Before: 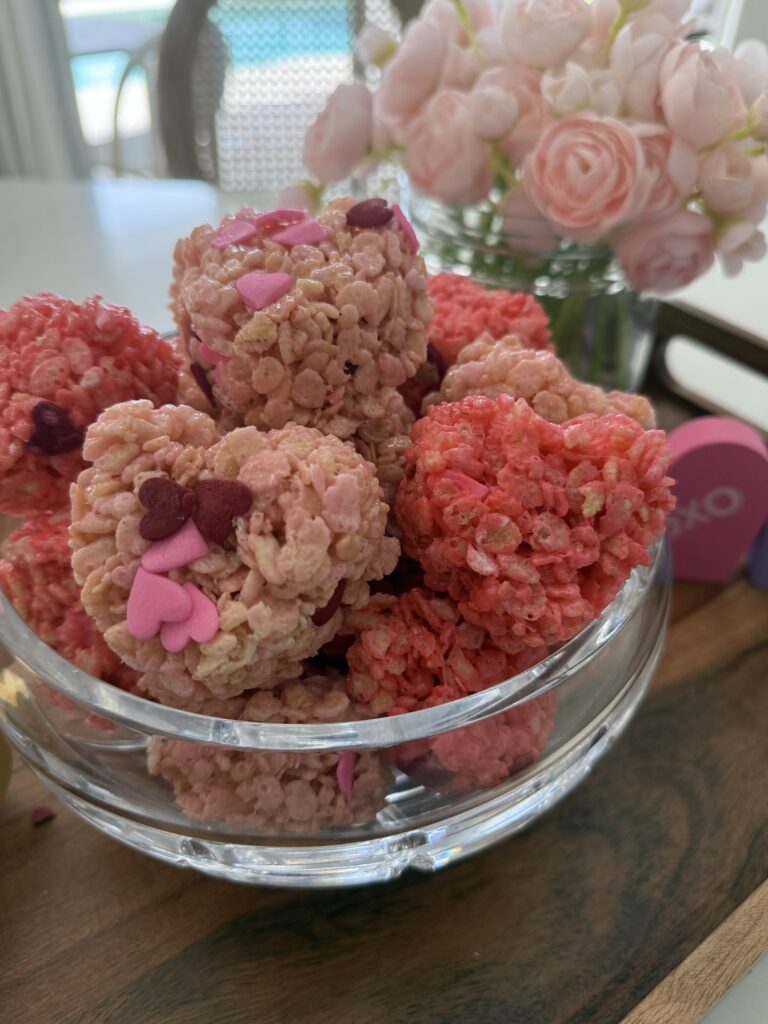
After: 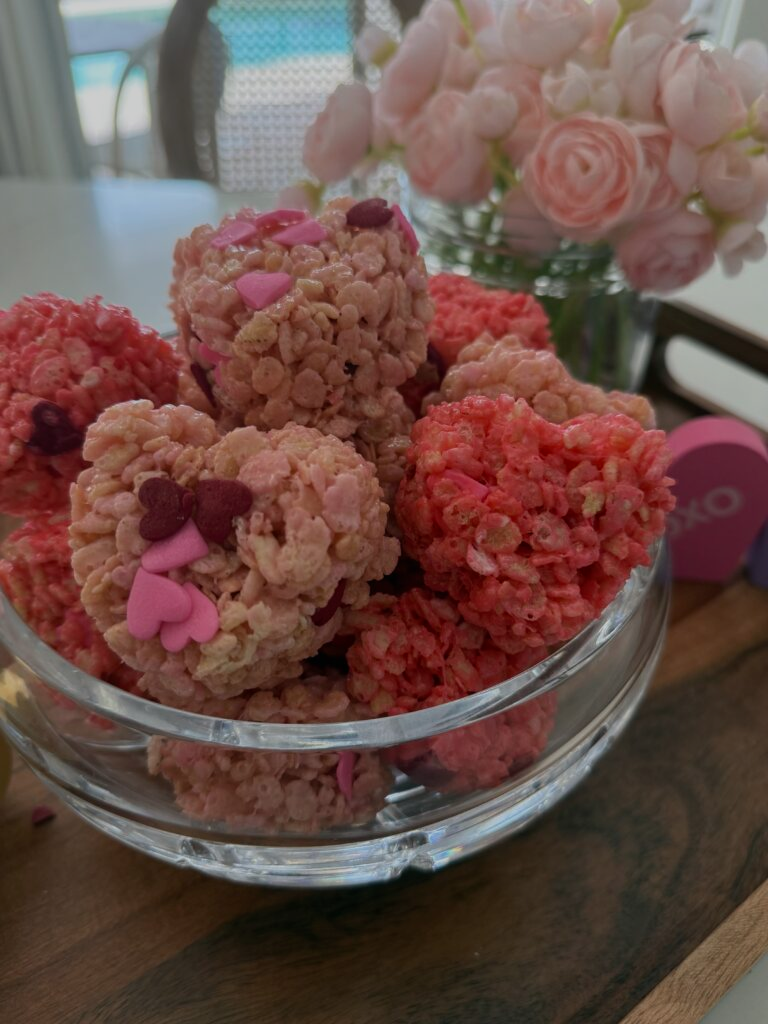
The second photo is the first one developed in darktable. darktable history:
exposure: black level correction 0, exposure -0.711 EV, compensate exposure bias true, compensate highlight preservation false
